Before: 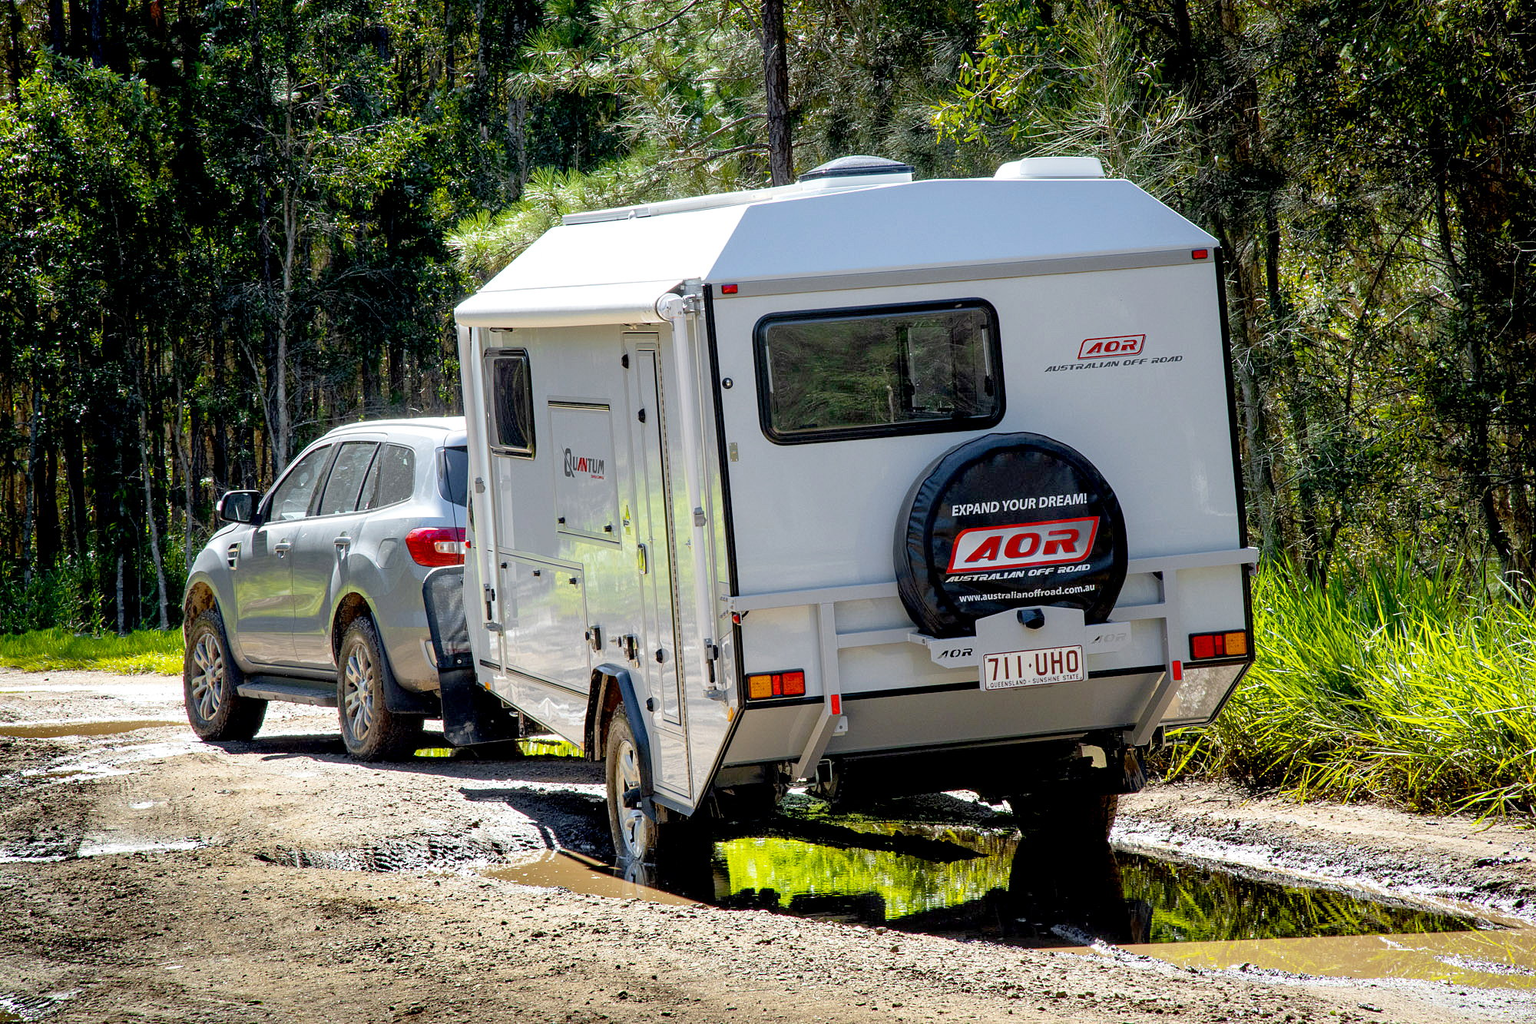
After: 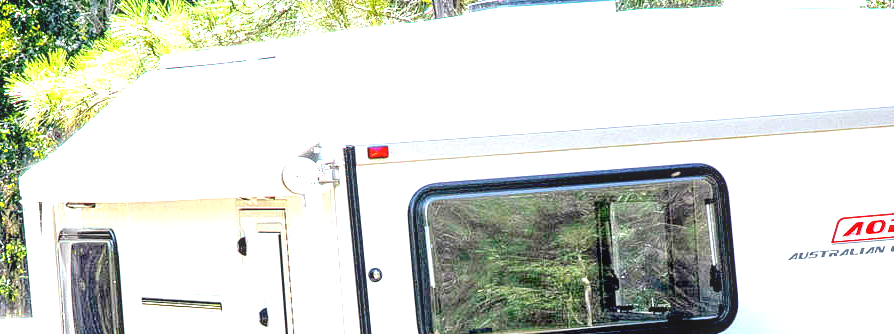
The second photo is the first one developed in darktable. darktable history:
local contrast: on, module defaults
crop: left 28.64%, top 16.832%, right 26.637%, bottom 58.055%
exposure: black level correction 0, exposure 2.088 EV, compensate exposure bias true, compensate highlight preservation false
